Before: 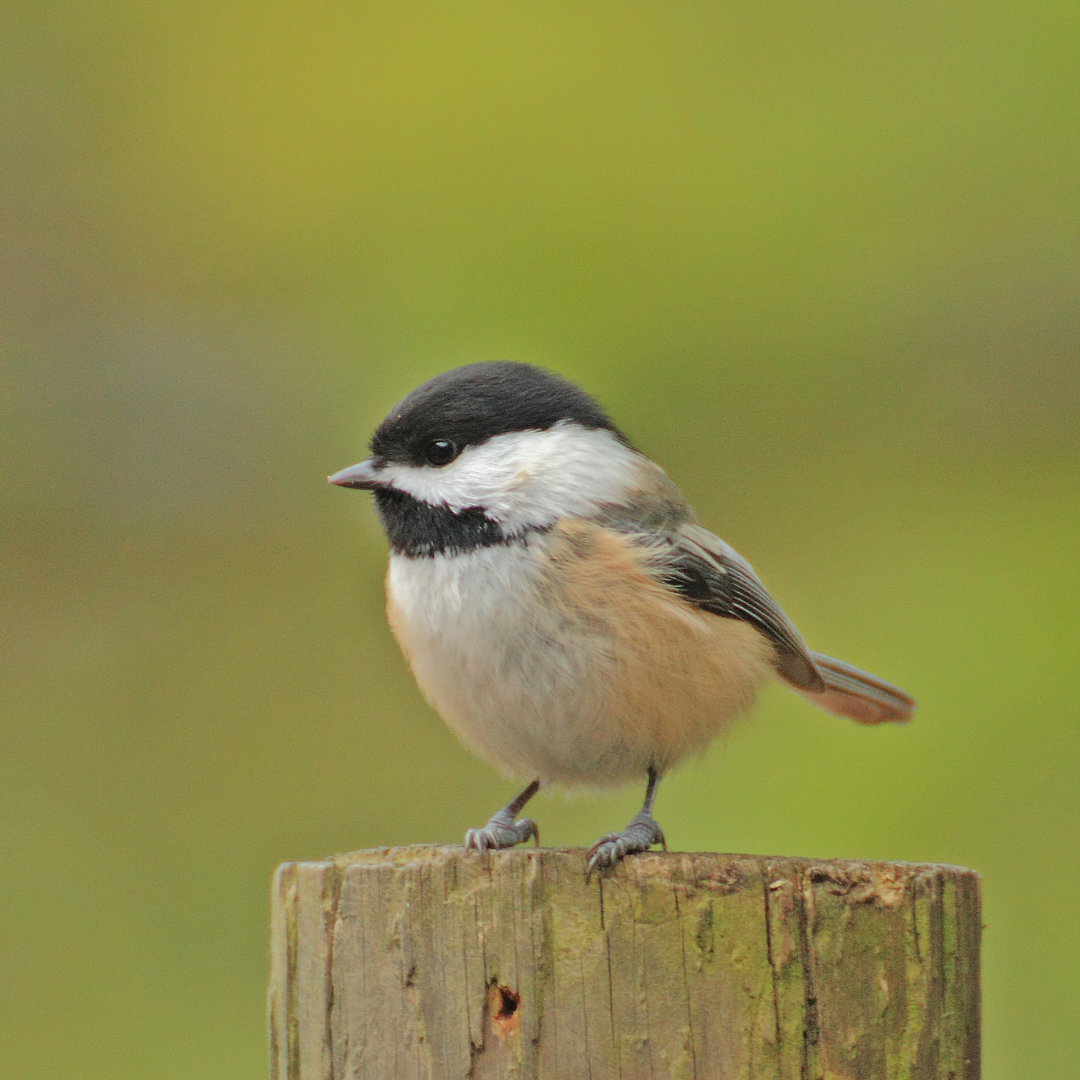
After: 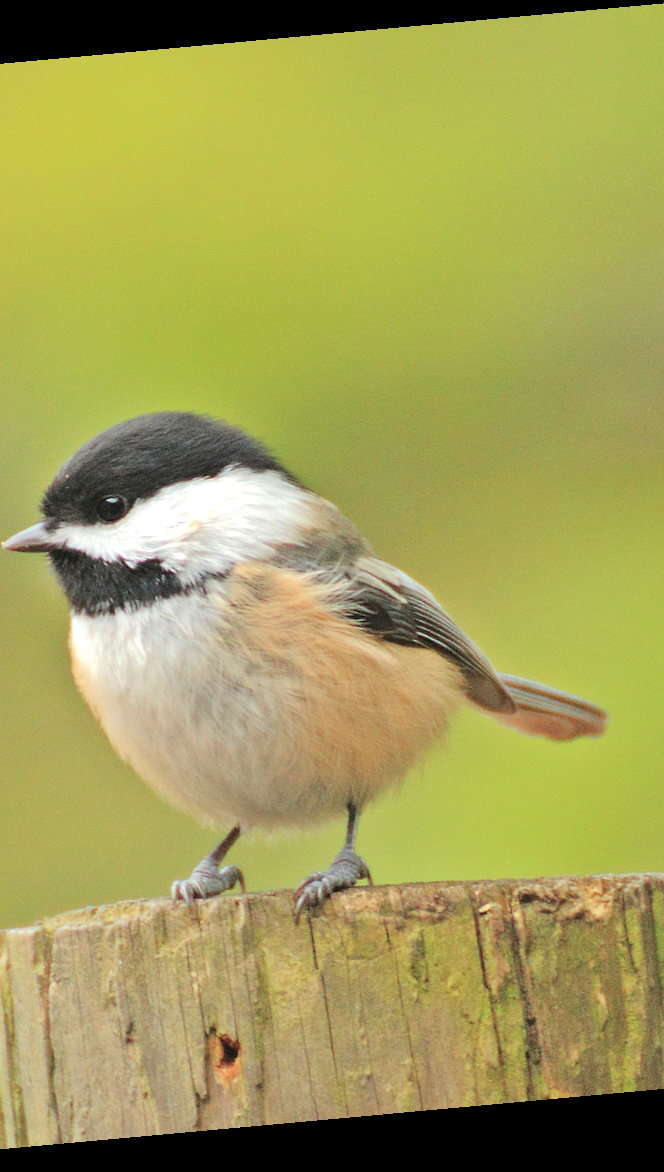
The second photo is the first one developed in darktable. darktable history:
exposure: exposure 0.636 EV, compensate highlight preservation false
crop: left 31.458%, top 0%, right 11.876%
rotate and perspective: rotation -5.2°, automatic cropping off
